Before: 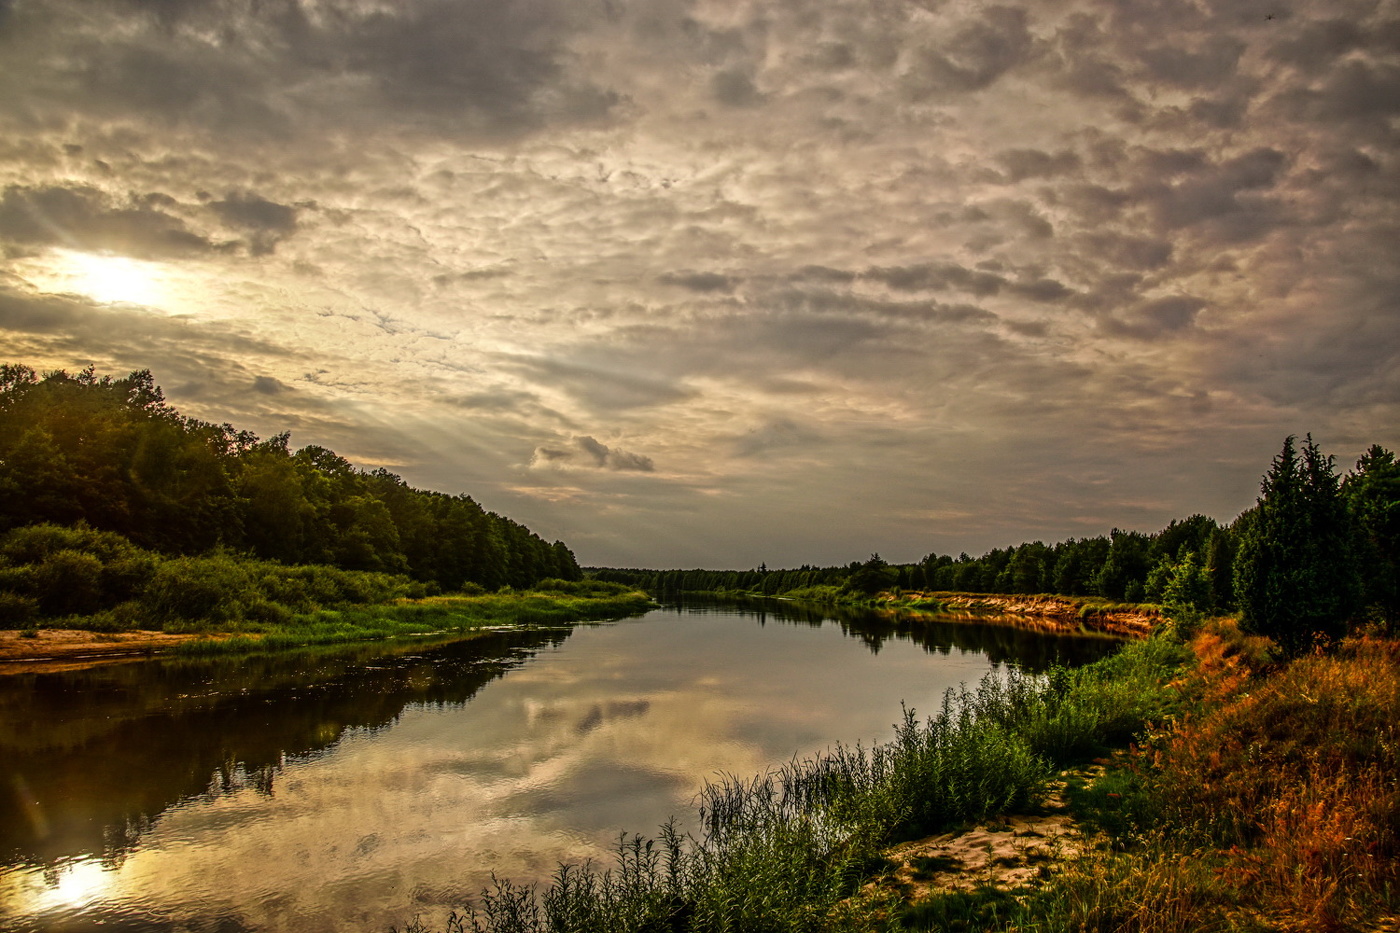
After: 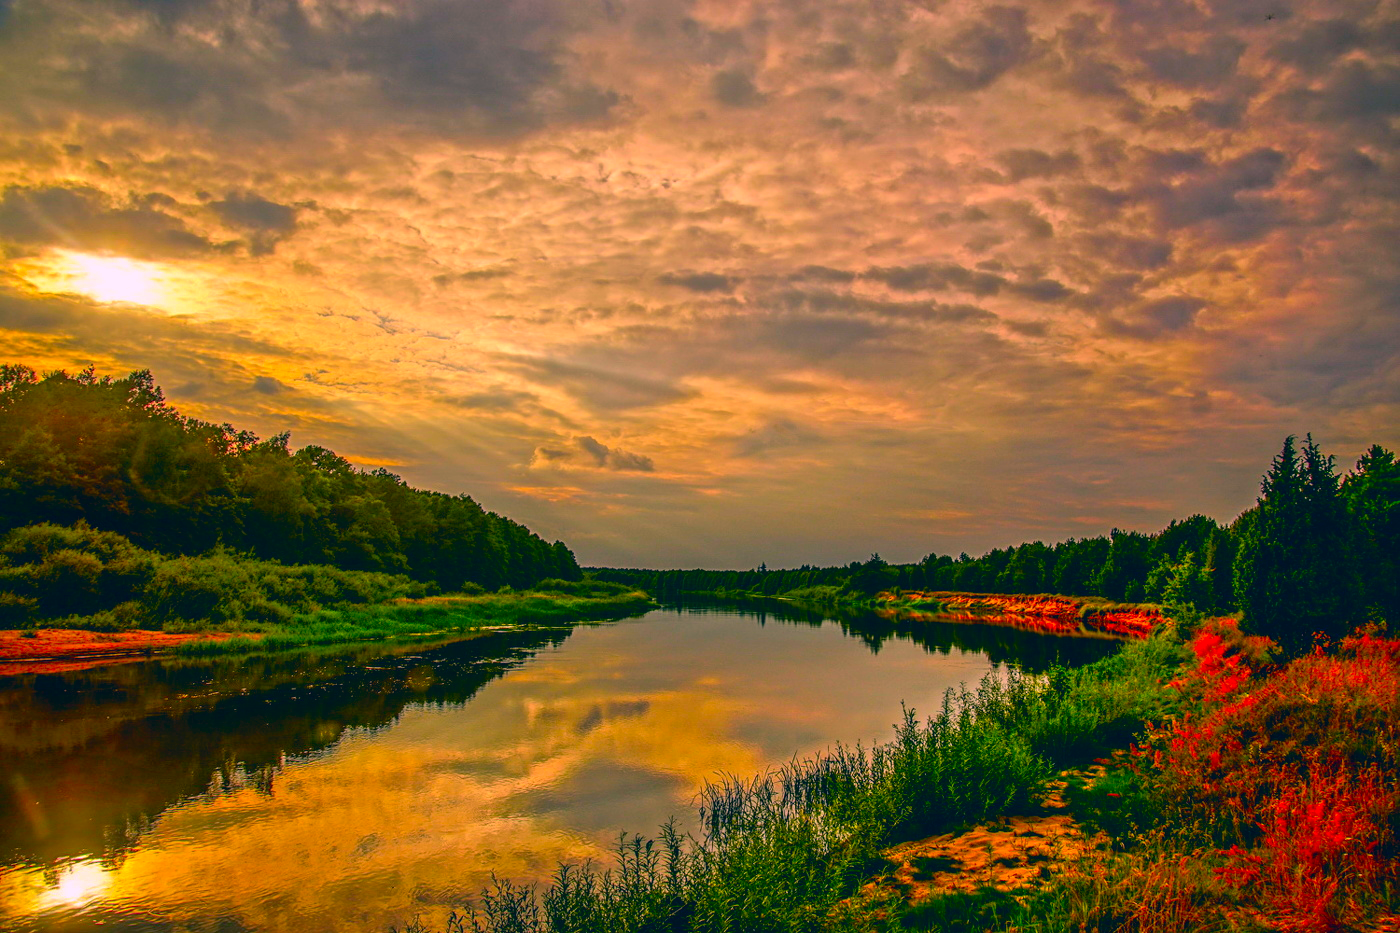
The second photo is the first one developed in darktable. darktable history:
shadows and highlights: on, module defaults
color correction: highlights a* 17.13, highlights b* 0.262, shadows a* -15.01, shadows b* -13.85, saturation 1.56
contrast brightness saturation: saturation 0.501
